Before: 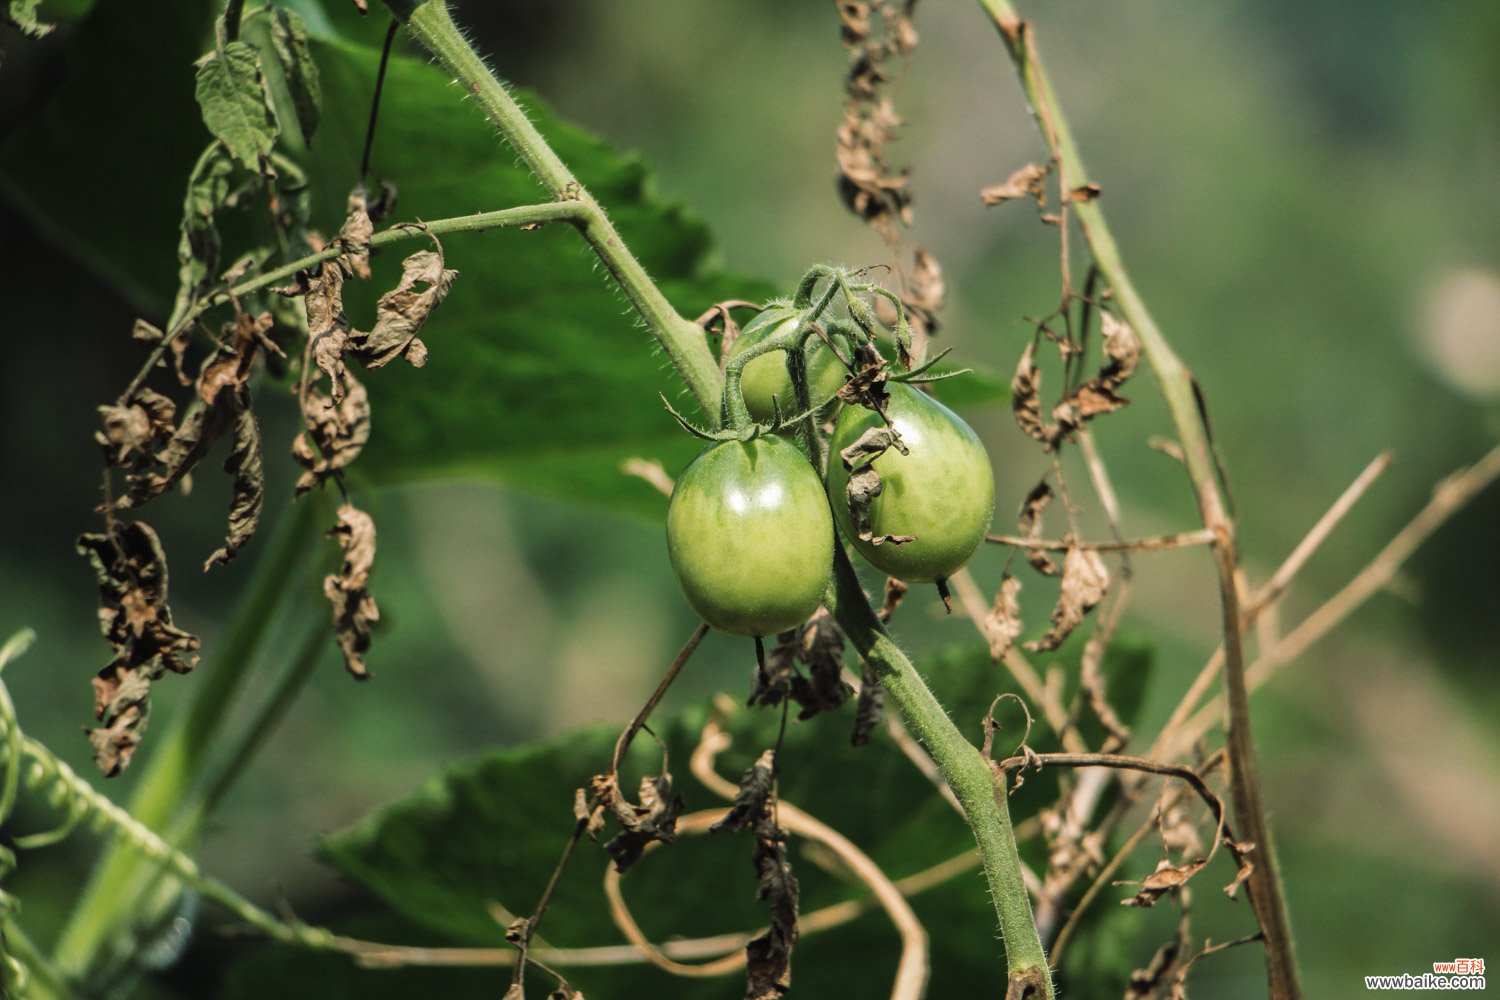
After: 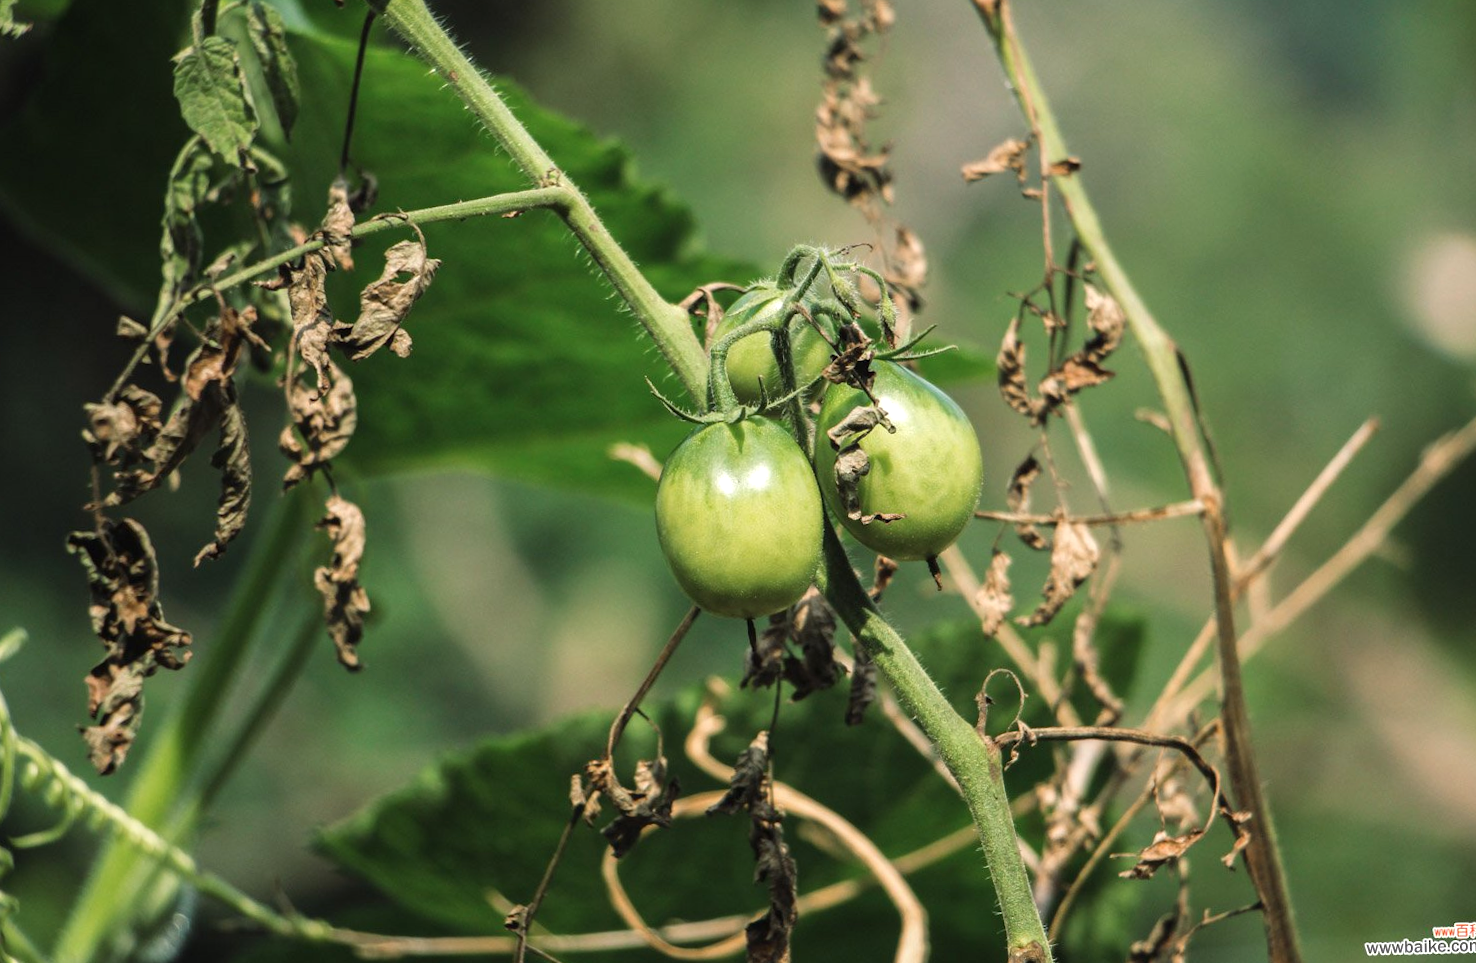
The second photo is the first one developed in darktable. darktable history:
exposure: exposure 0.258 EV, compensate highlight preservation false
rotate and perspective: rotation -1.42°, crop left 0.016, crop right 0.984, crop top 0.035, crop bottom 0.965
